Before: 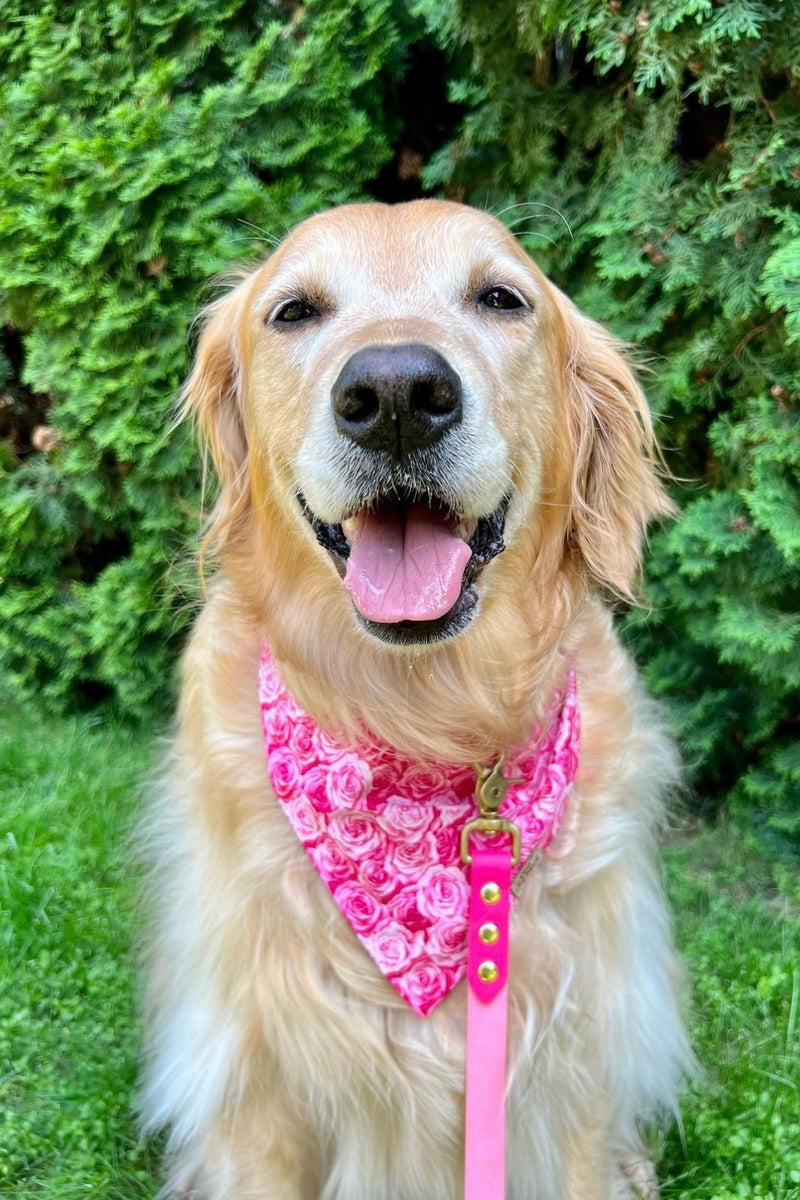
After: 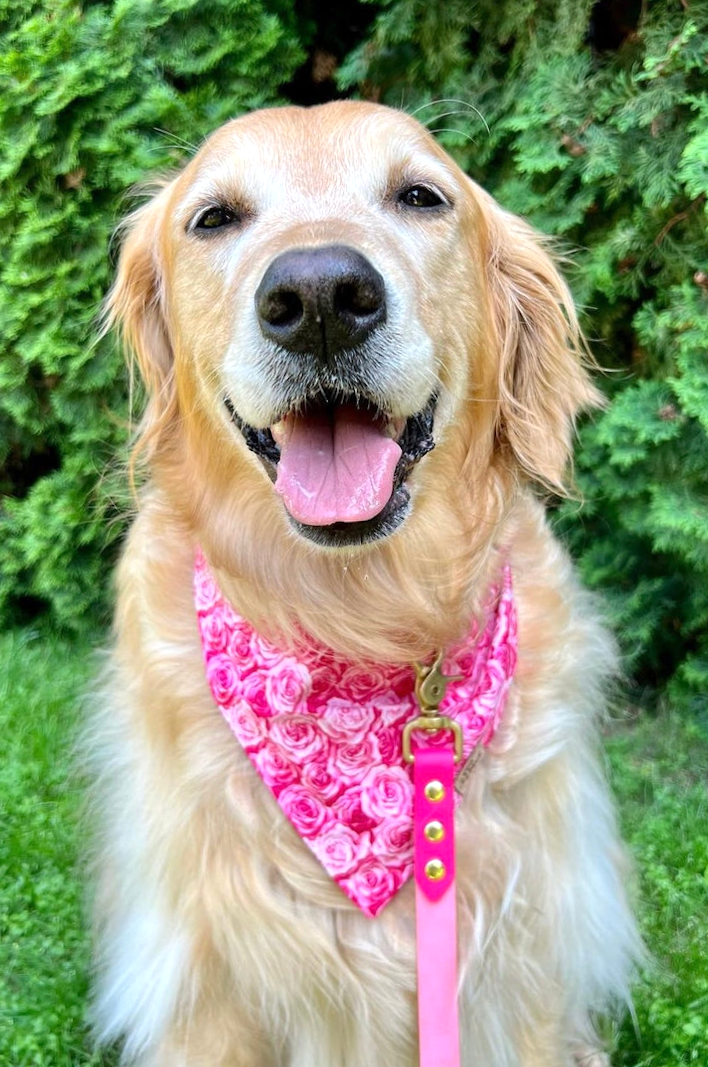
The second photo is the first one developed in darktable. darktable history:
exposure: exposure 0.164 EV, compensate highlight preservation false
crop and rotate: angle 2.35°, left 6.108%, top 5.694%
